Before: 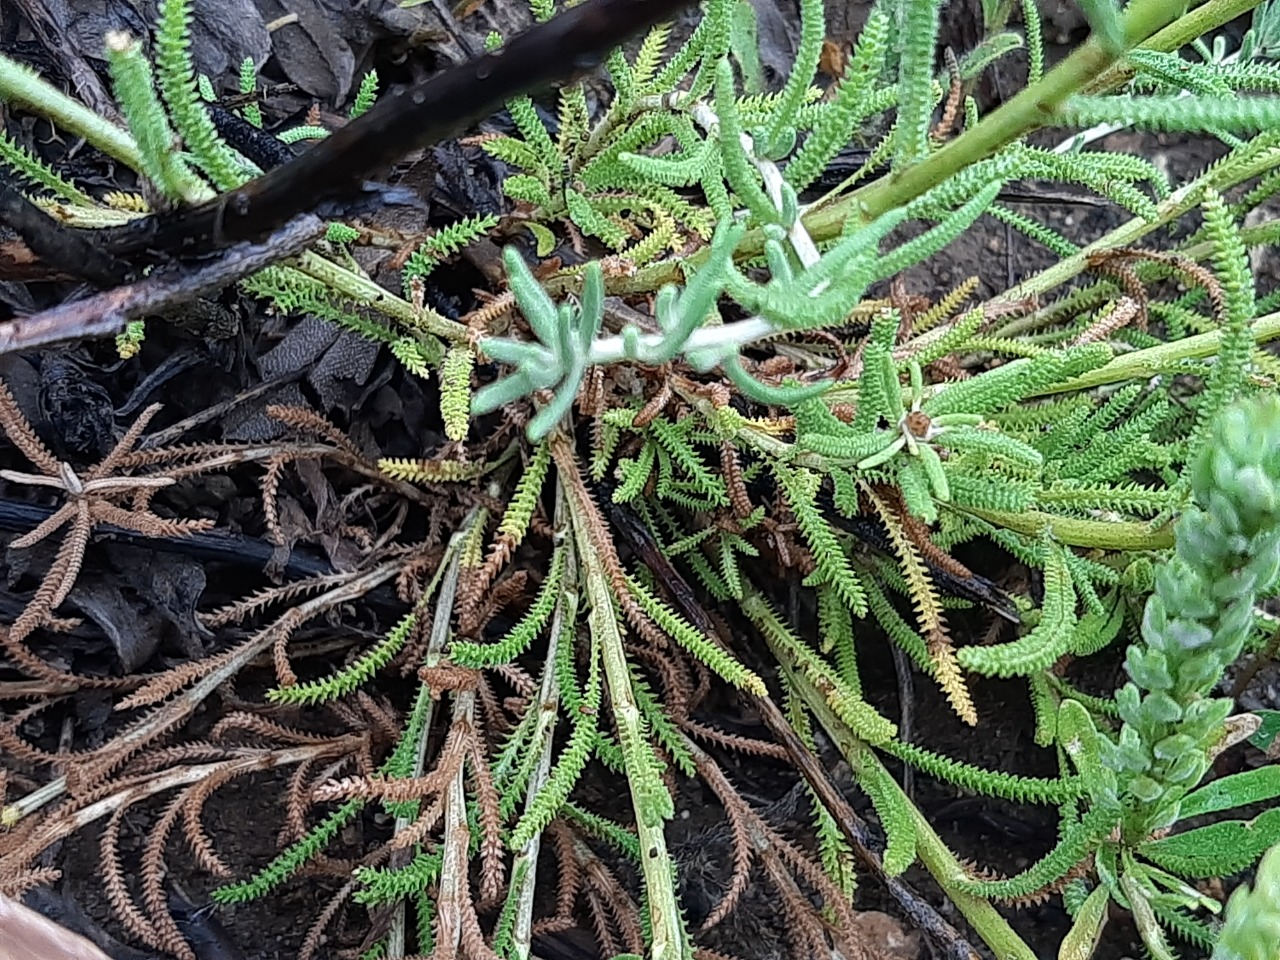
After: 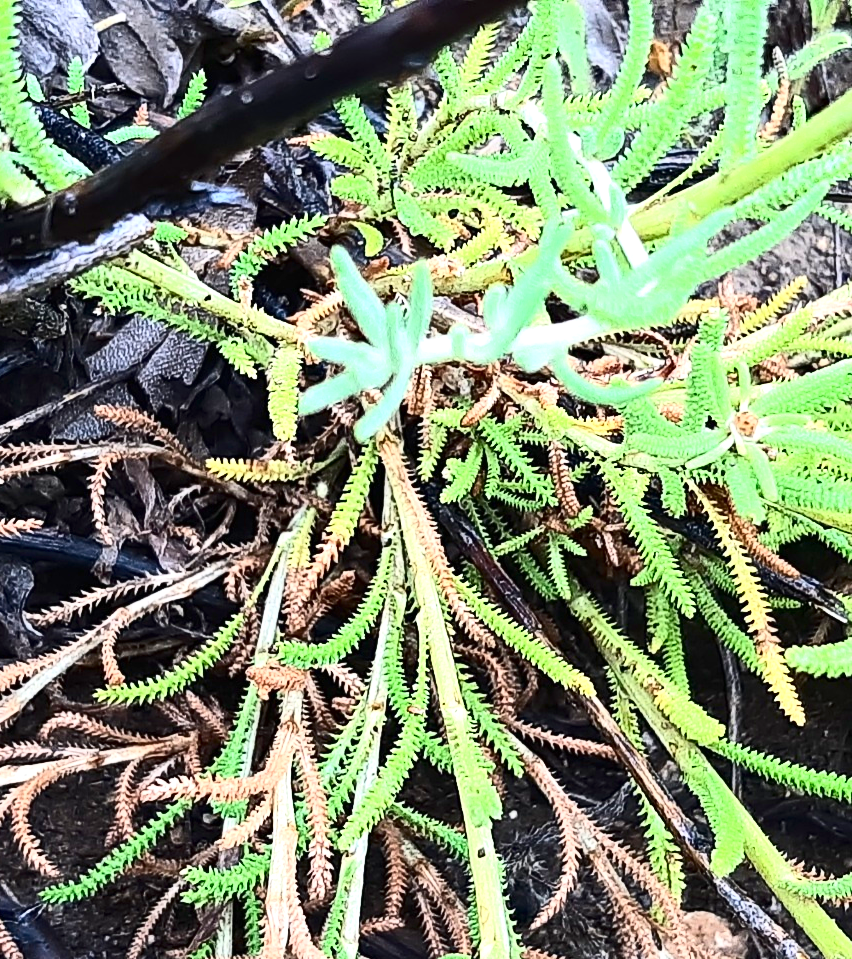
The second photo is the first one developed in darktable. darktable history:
exposure: black level correction 0, exposure 1.099 EV, compensate exposure bias true, compensate highlight preservation false
crop and rotate: left 13.45%, right 19.946%
contrast brightness saturation: contrast 0.406, brightness 0.112, saturation 0.211
